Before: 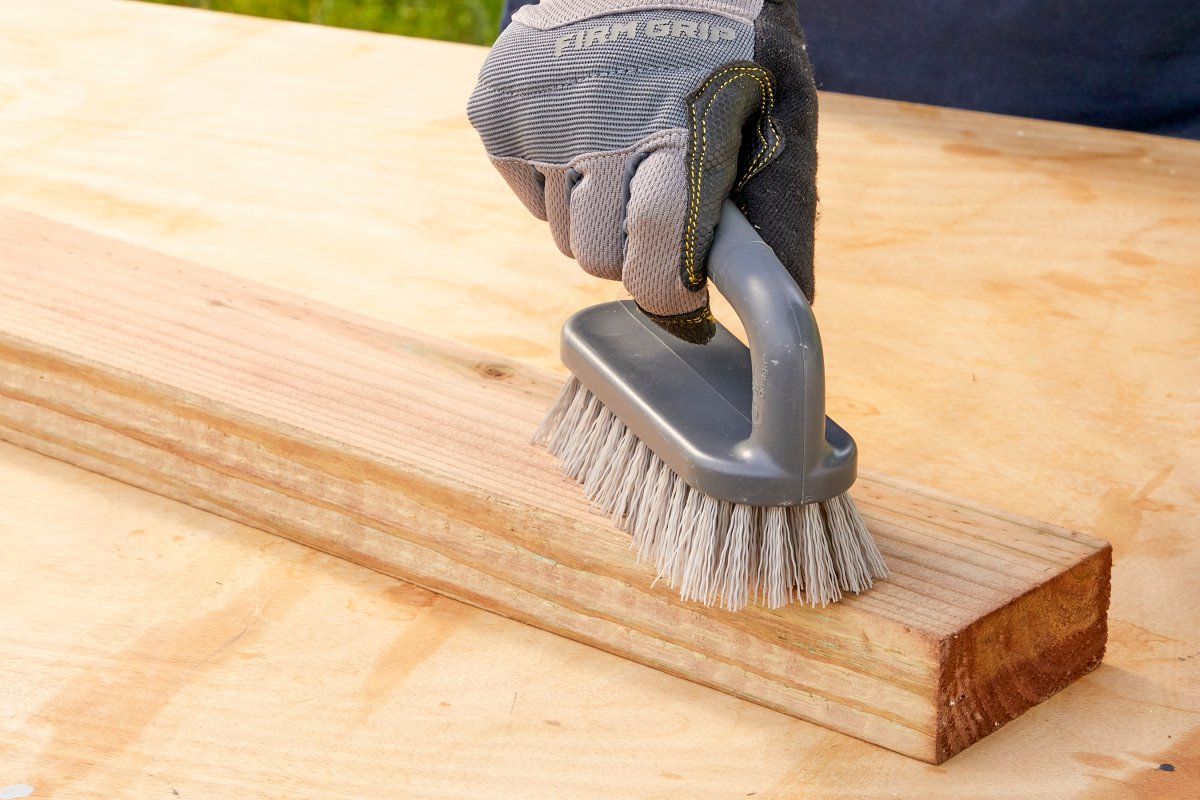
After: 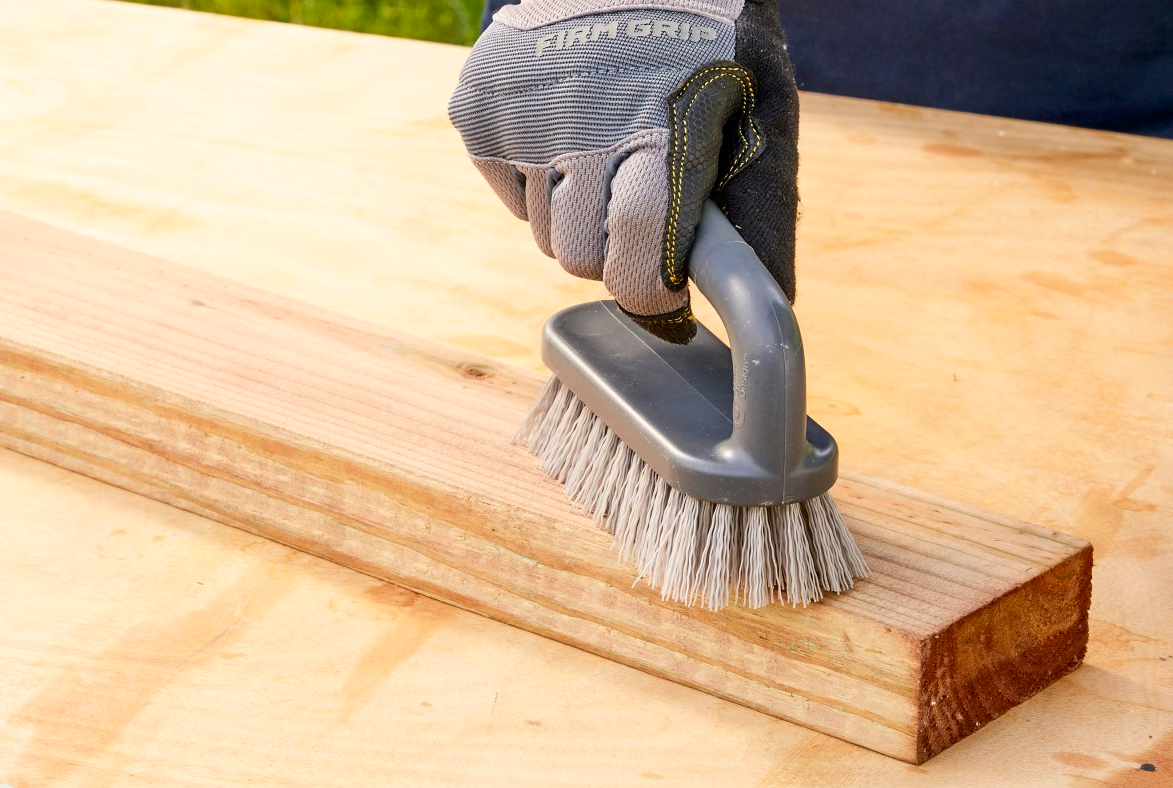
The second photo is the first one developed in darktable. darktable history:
contrast brightness saturation: contrast 0.146, brightness -0.014, saturation 0.096
crop and rotate: left 1.646%, right 0.528%, bottom 1.457%
